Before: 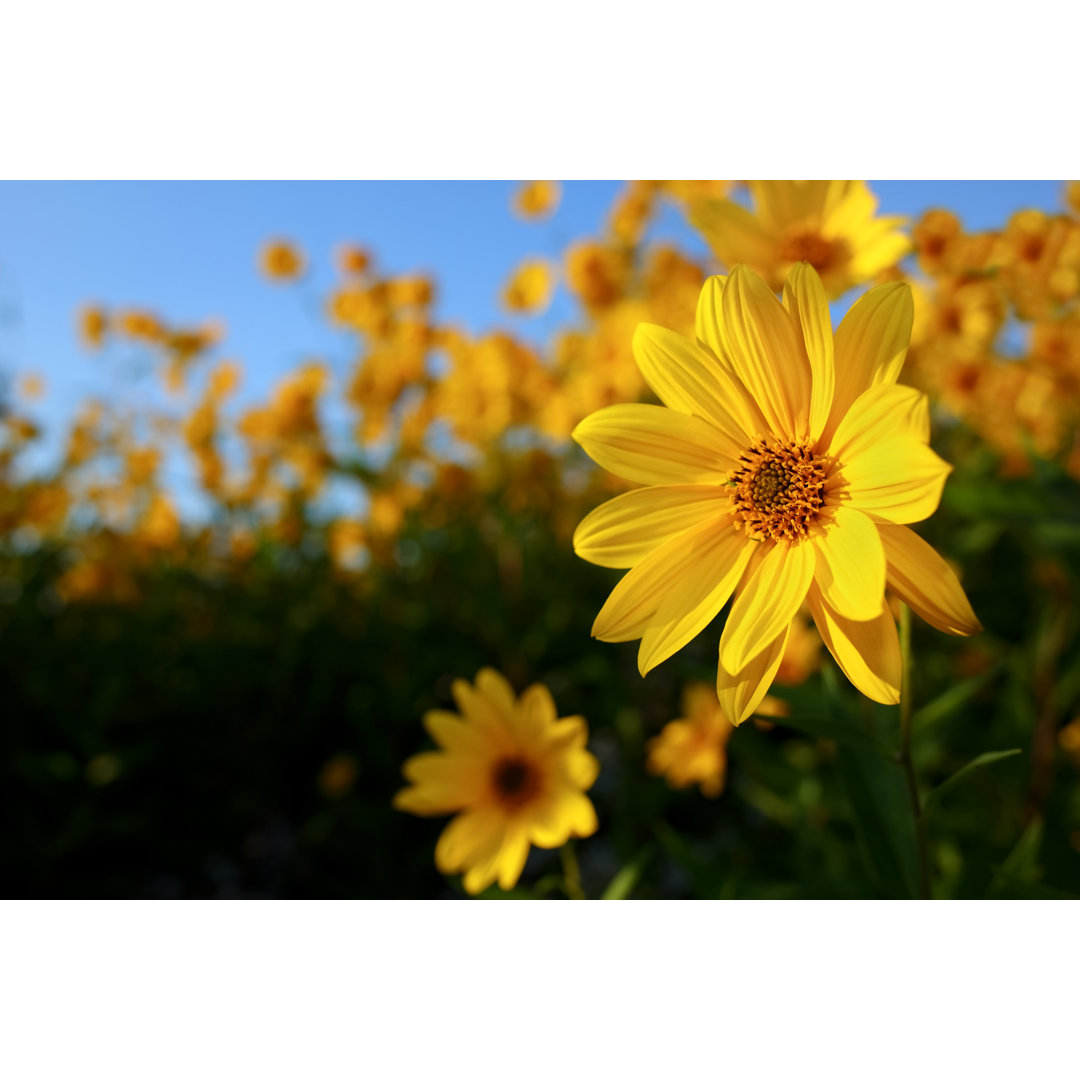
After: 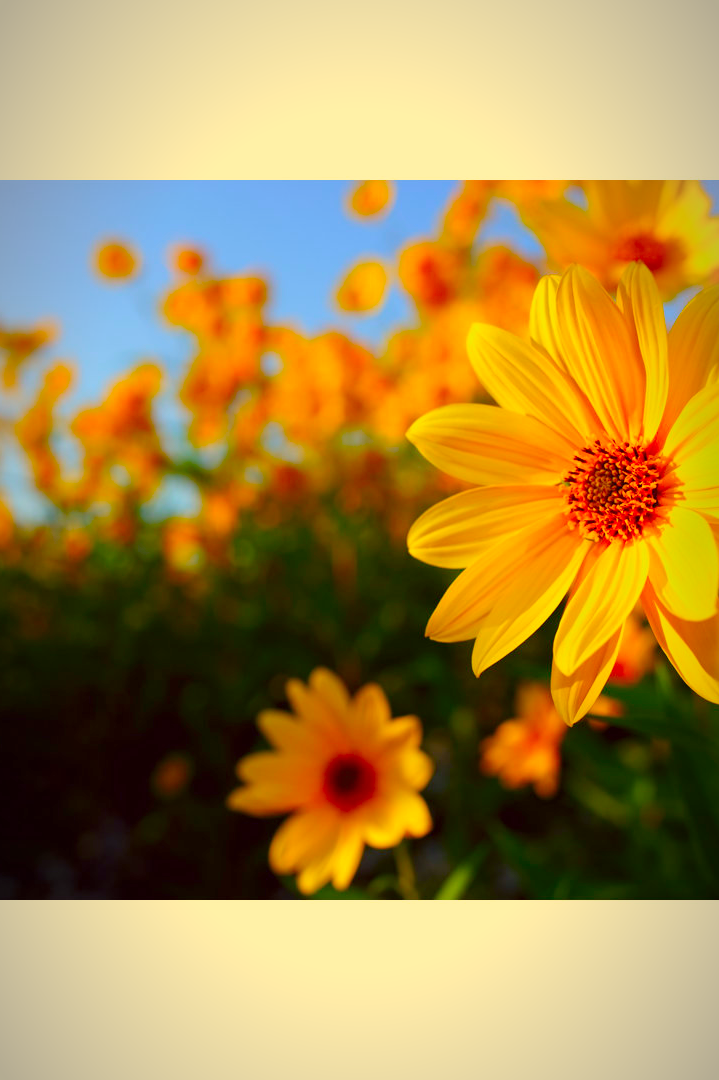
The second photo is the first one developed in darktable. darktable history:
color balance: input saturation 134.34%, contrast -10.04%, contrast fulcrum 19.67%, output saturation 133.51%
contrast brightness saturation: contrast 0.07, brightness 0.08, saturation 0.18
crop: left 15.419%, right 17.914%
color correction: highlights a* -0.482, highlights b* 40, shadows a* 9.8, shadows b* -0.161
vignetting: fall-off radius 60%, automatic ratio true
